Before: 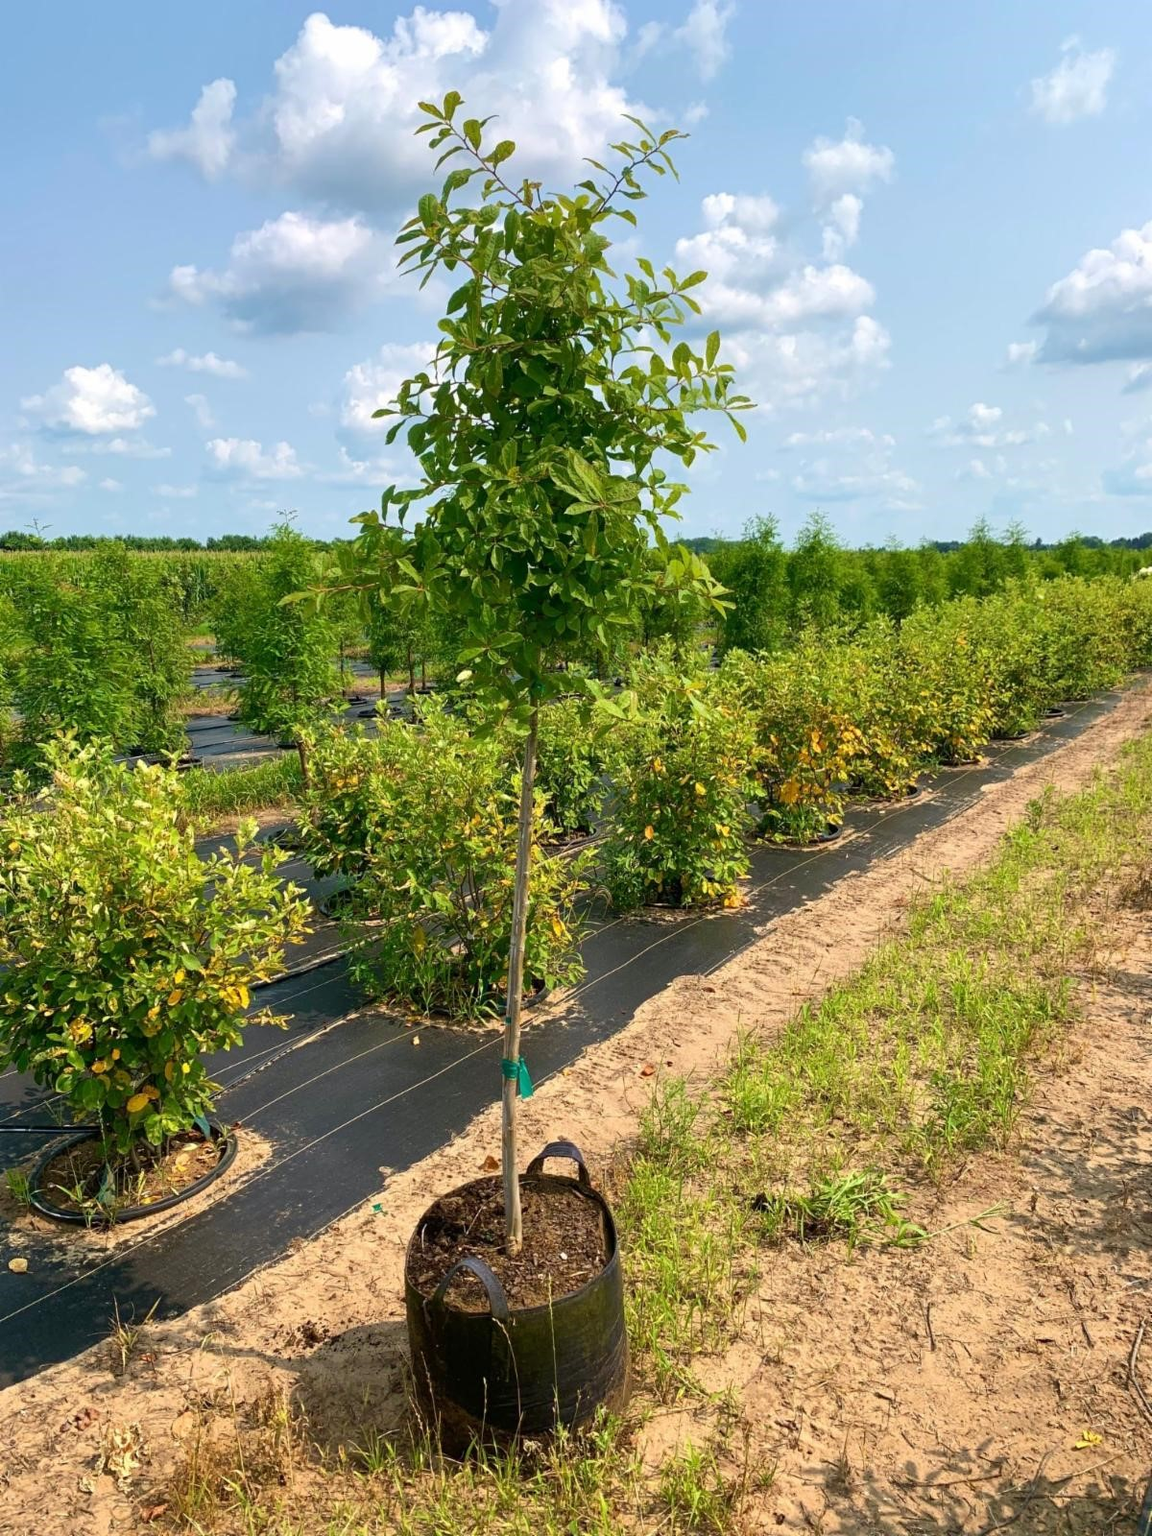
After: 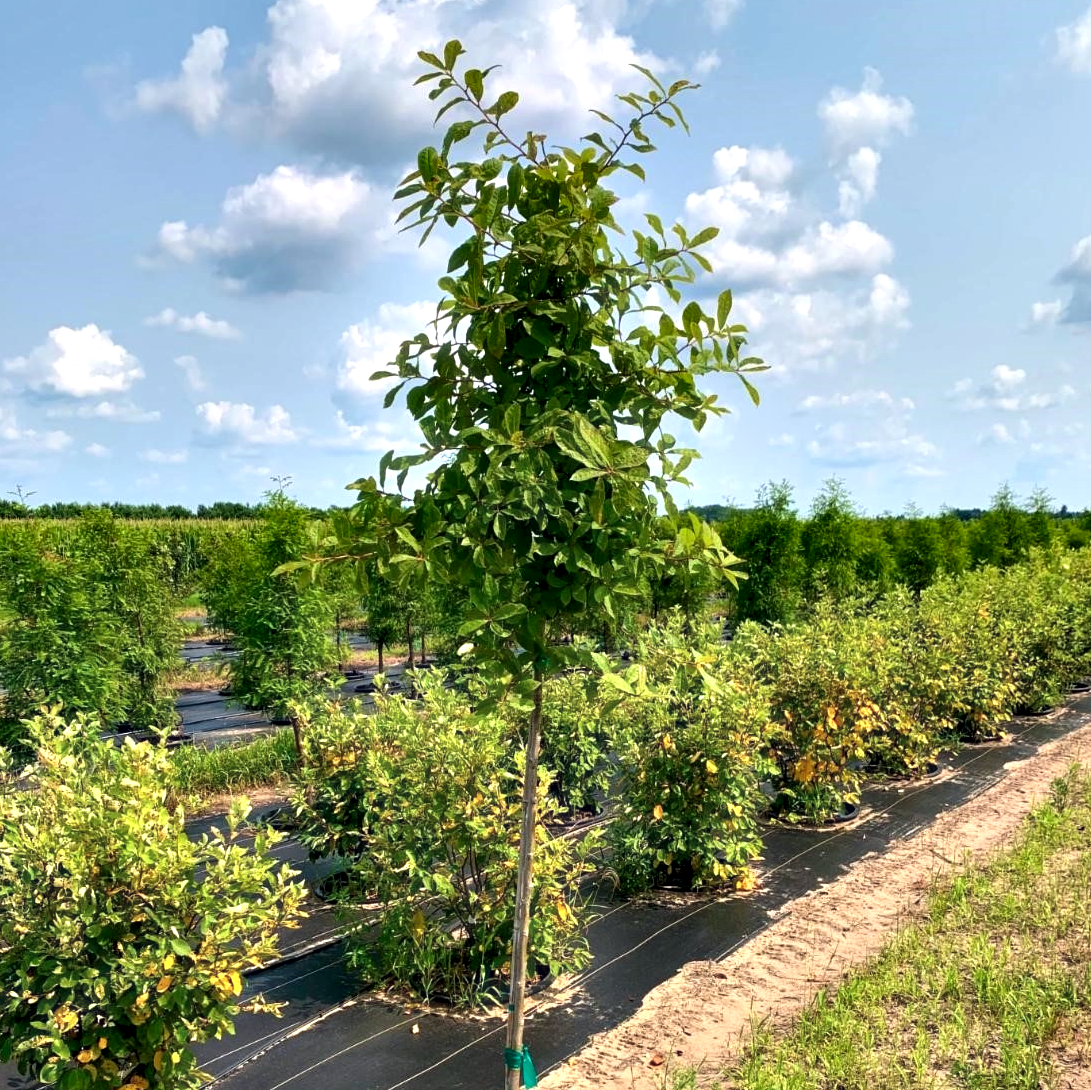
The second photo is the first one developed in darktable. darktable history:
contrast equalizer: octaves 7, y [[0.6 ×6], [0.55 ×6], [0 ×6], [0 ×6], [0 ×6]]
haze removal: strength -0.095, compatibility mode true, adaptive false
crop: left 1.521%, top 3.449%, right 7.557%, bottom 28.417%
